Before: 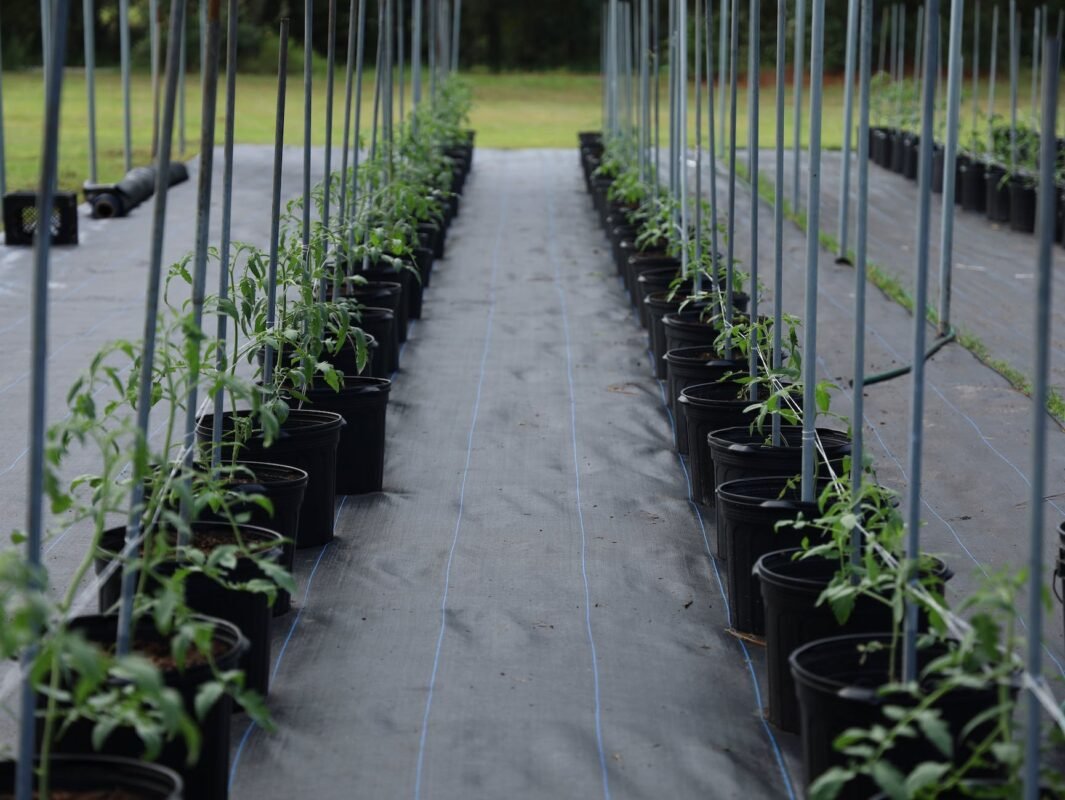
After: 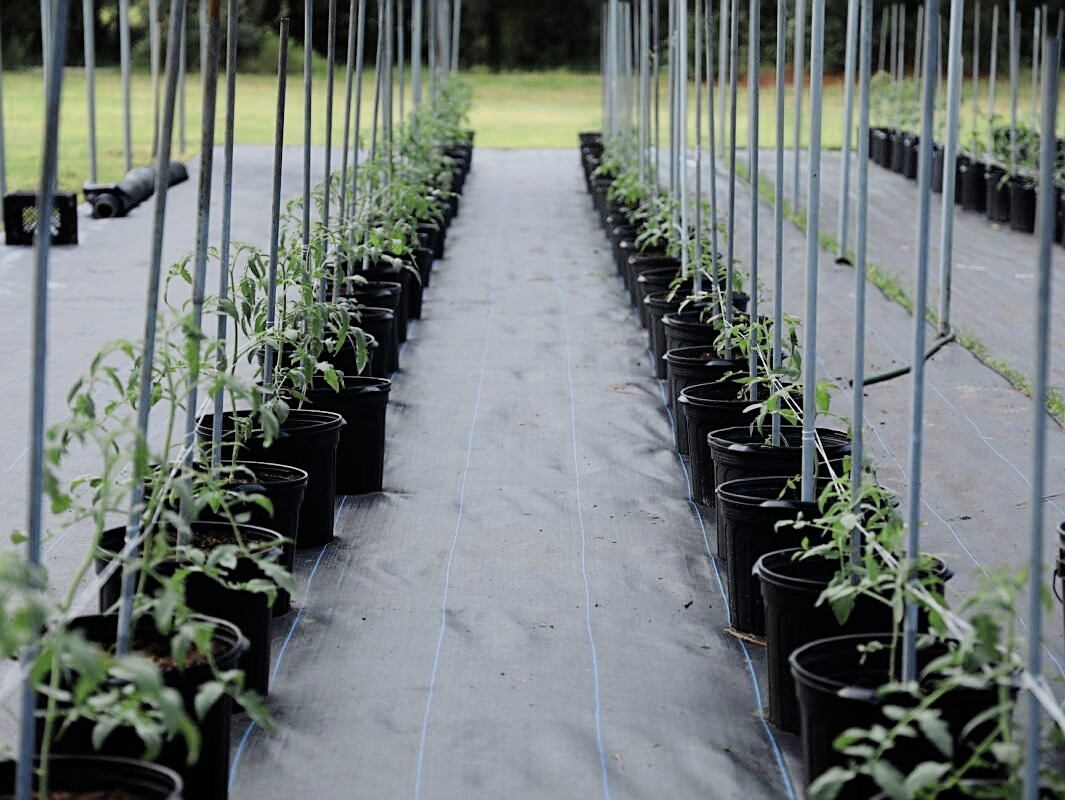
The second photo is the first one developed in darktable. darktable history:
exposure: exposure 1 EV, compensate highlight preservation false
color zones: curves: ch0 [(0.004, 0.305) (0.261, 0.623) (0.389, 0.399) (0.708, 0.571) (0.947, 0.34)]; ch1 [(0.025, 0.645) (0.229, 0.584) (0.326, 0.551) (0.484, 0.262) (0.757, 0.643)]
color correction: highlights b* -0.025, saturation 0.825
sharpen: on, module defaults
filmic rgb: black relative exposure -6.99 EV, white relative exposure 5.68 EV, hardness 2.85
contrast brightness saturation: saturation -0.067
